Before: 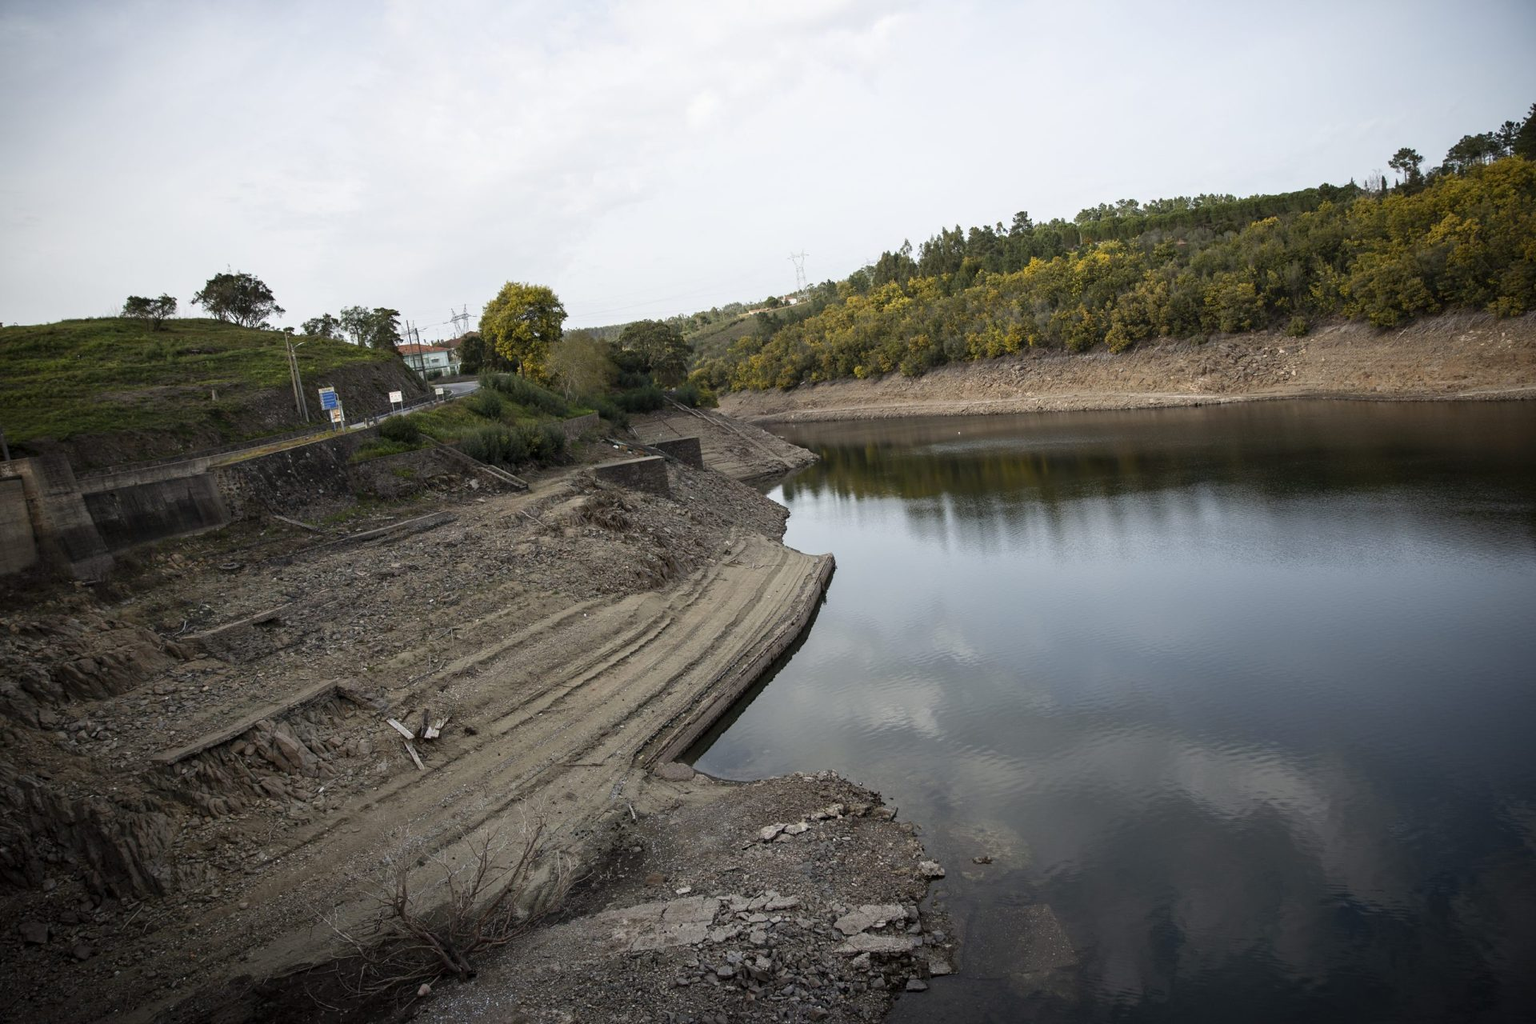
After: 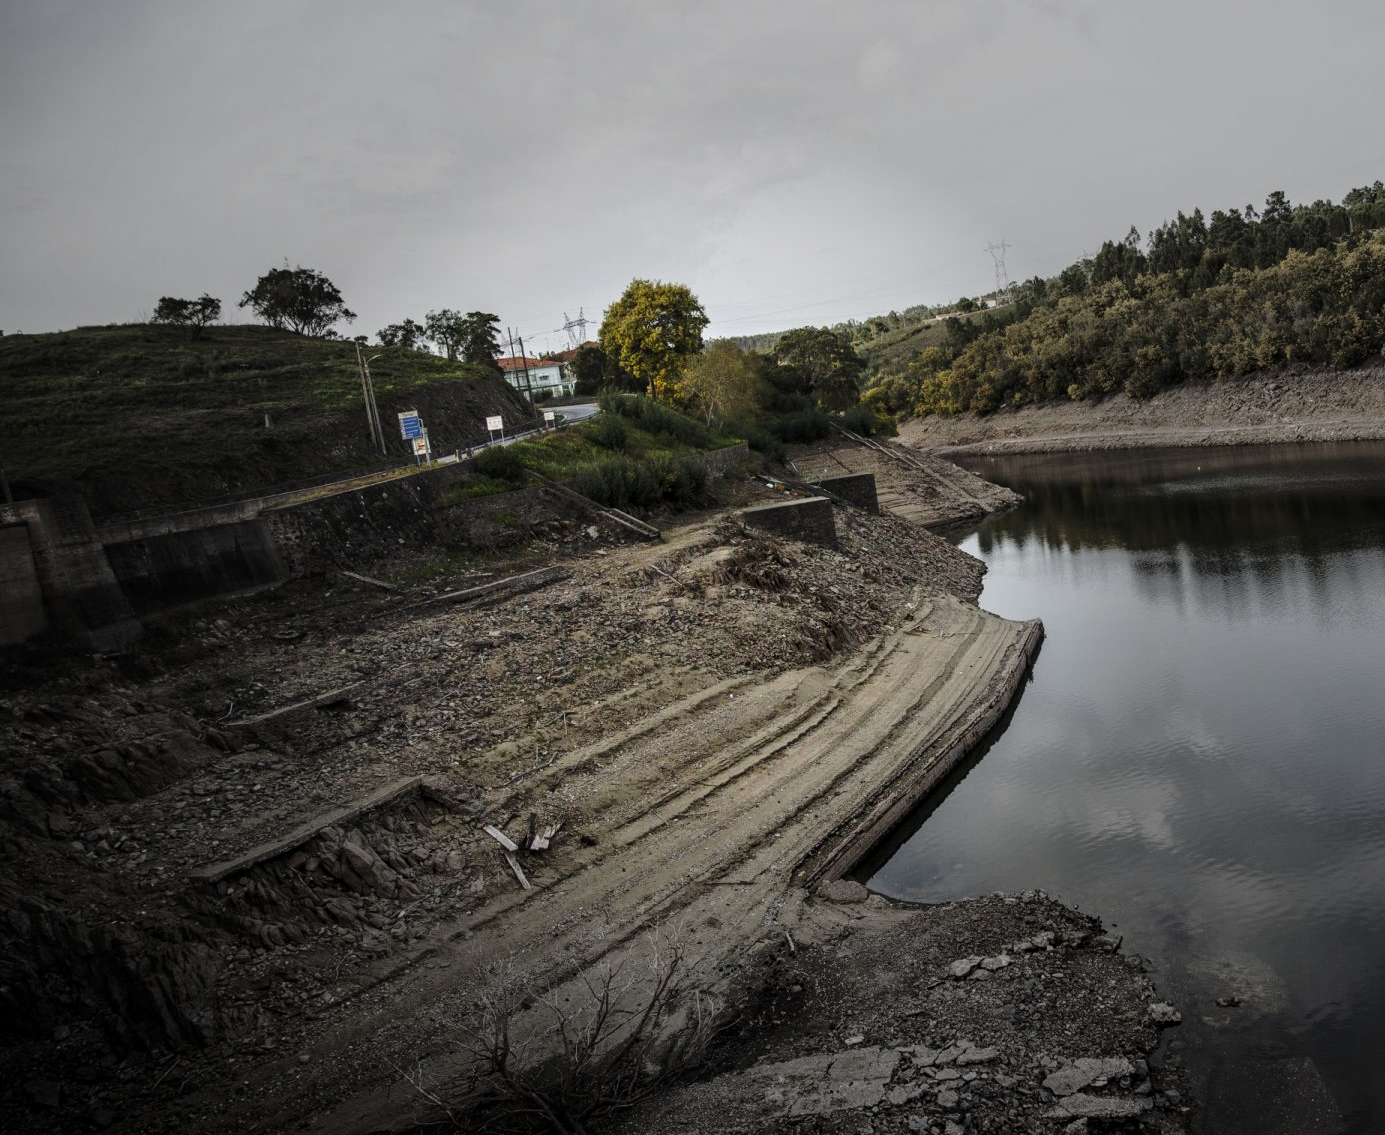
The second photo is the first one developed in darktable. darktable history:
base curve: curves: ch0 [(0, 0) (0.073, 0.04) (0.157, 0.139) (0.492, 0.492) (0.758, 0.758) (1, 1)], preserve colors none
local contrast: on, module defaults
crop: top 5.76%, right 27.834%, bottom 5.51%
vignetting: fall-off start 30.97%, fall-off radius 35.26%
